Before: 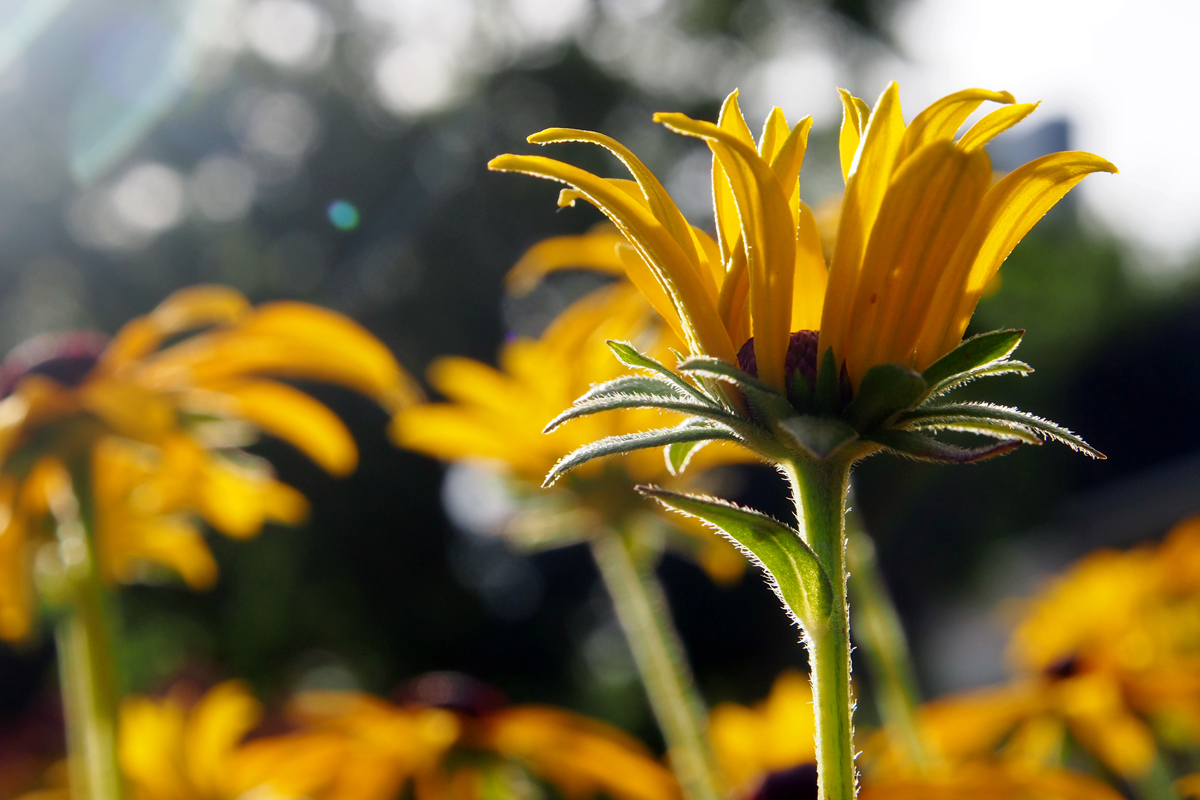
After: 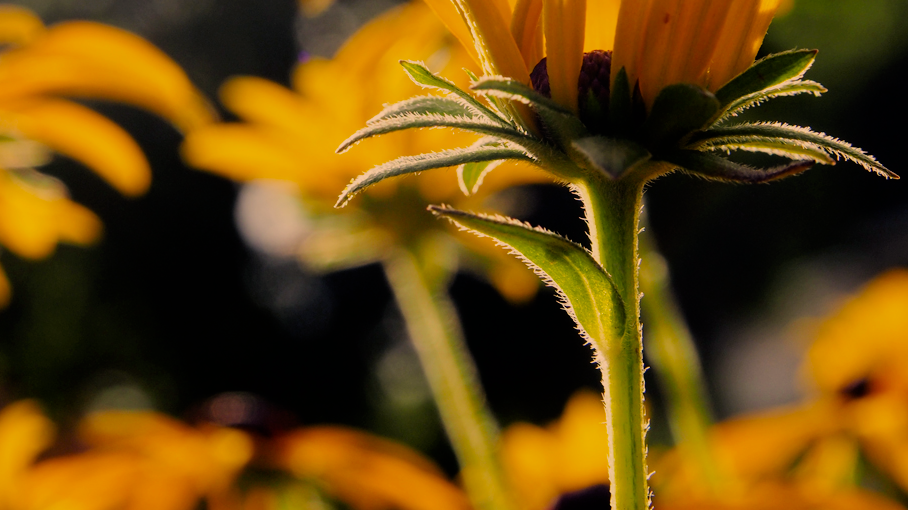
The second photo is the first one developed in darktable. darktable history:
color correction: highlights a* 15, highlights b* 31.55
crop and rotate: left 17.299%, top 35.115%, right 7.015%, bottom 1.024%
filmic rgb: black relative exposure -7.32 EV, white relative exposure 5.09 EV, hardness 3.2
